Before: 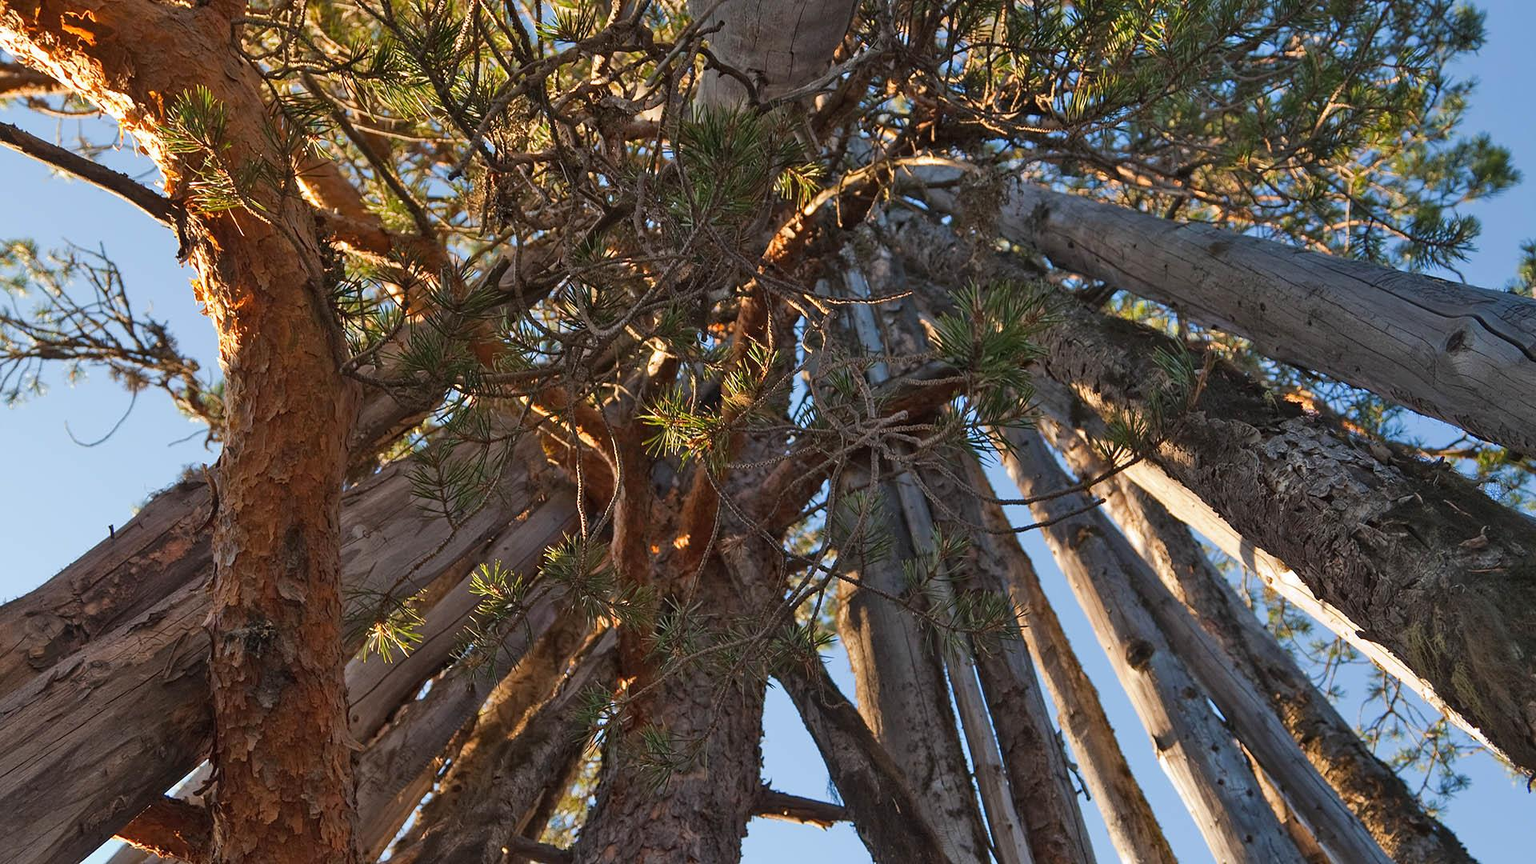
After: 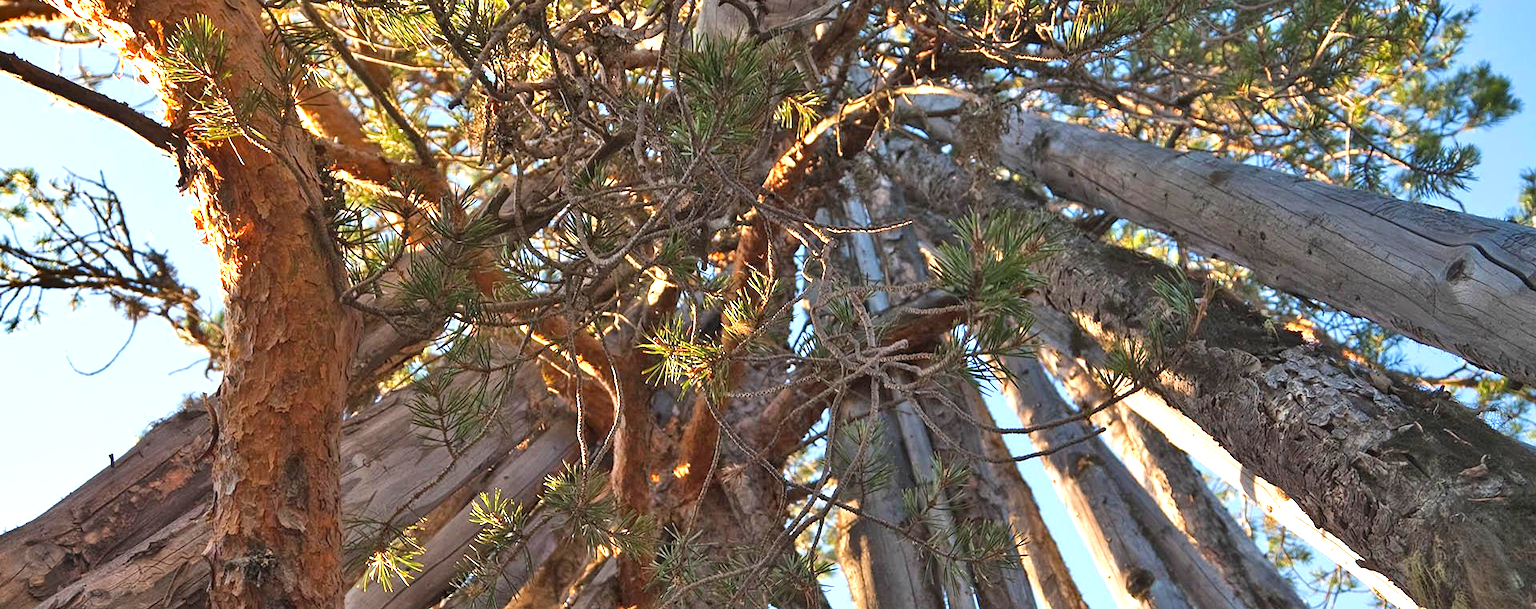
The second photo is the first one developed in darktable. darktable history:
shadows and highlights: low approximation 0.01, soften with gaussian
crop and rotate: top 8.247%, bottom 21.142%
exposure: black level correction 0, exposure 1 EV, compensate highlight preservation false
